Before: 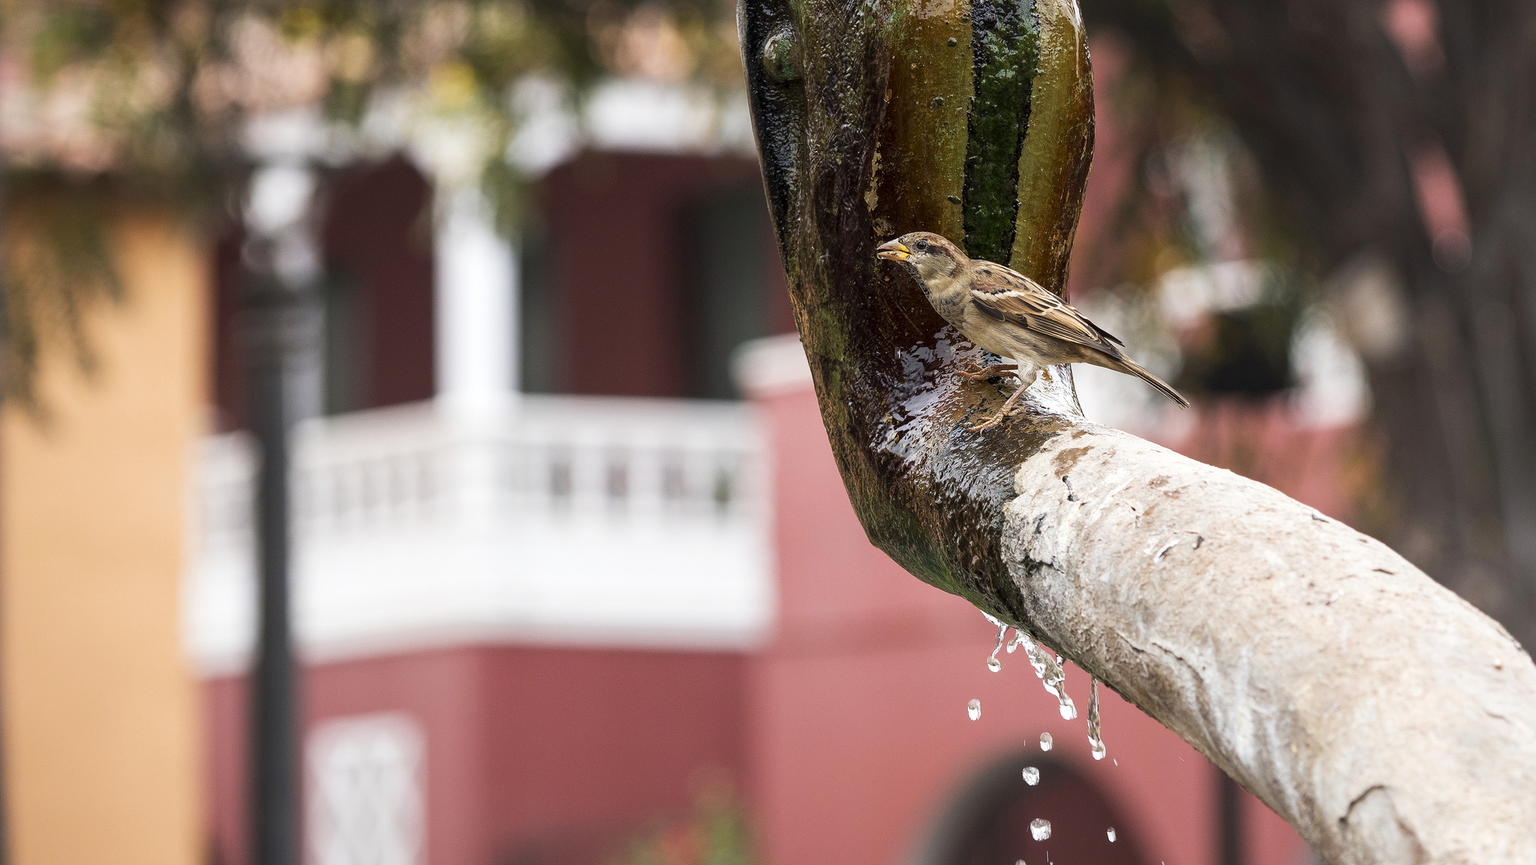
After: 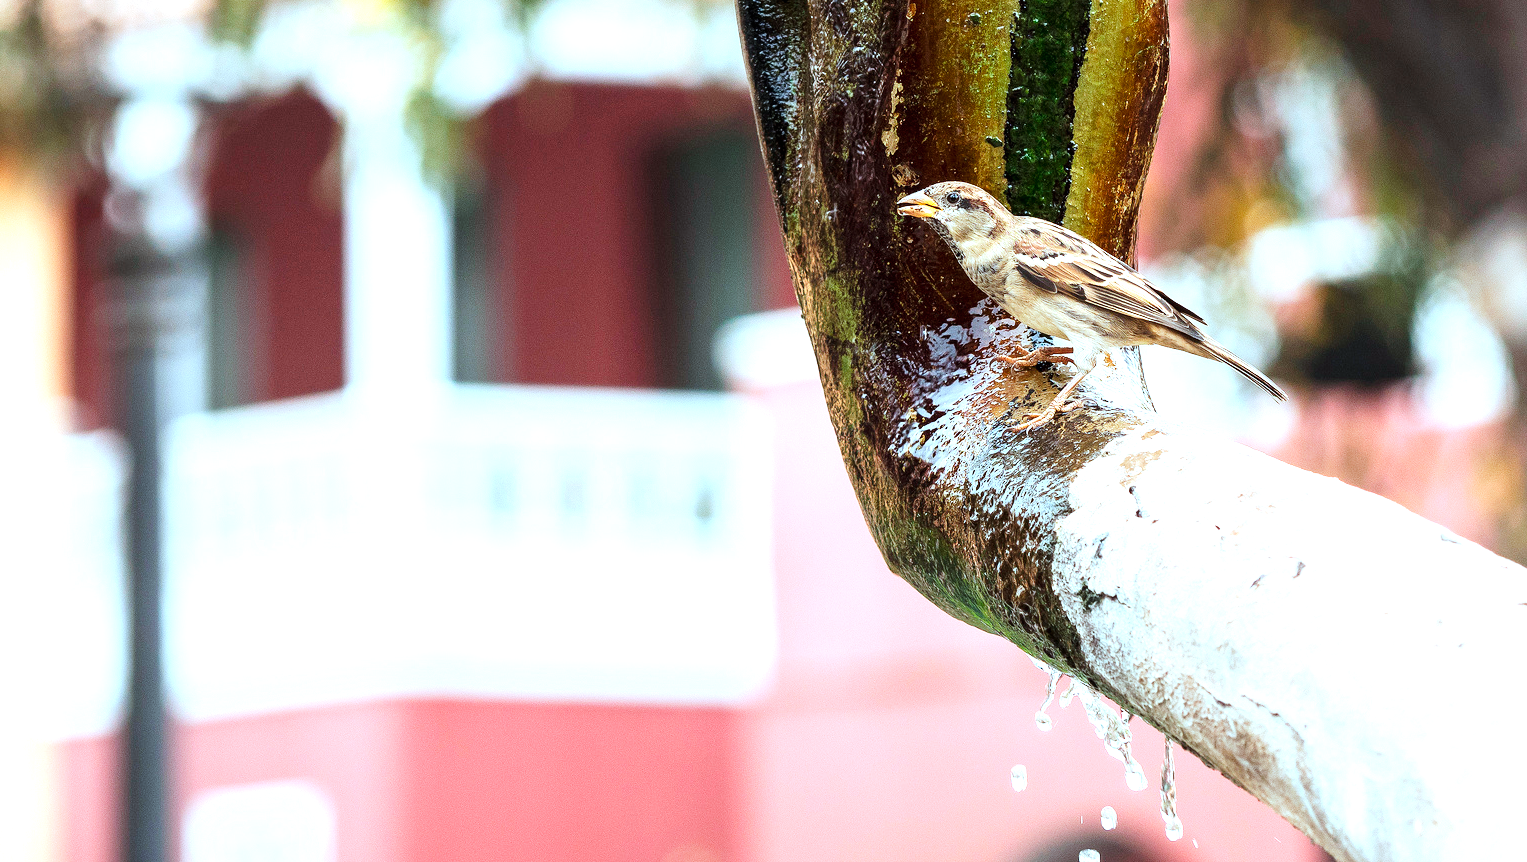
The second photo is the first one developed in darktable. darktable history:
tone curve: curves: ch0 [(0, 0) (0.087, 0.054) (0.281, 0.245) (0.506, 0.526) (0.8, 0.824) (0.994, 0.955)]; ch1 [(0, 0) (0.27, 0.195) (0.406, 0.435) (0.452, 0.474) (0.495, 0.5) (0.514, 0.508) (0.563, 0.584) (0.654, 0.689) (1, 1)]; ch2 [(0, 0) (0.269, 0.299) (0.459, 0.441) (0.498, 0.499) (0.523, 0.52) (0.551, 0.549) (0.633, 0.625) (0.659, 0.681) (0.718, 0.764) (1, 1)], preserve colors none
crop and rotate: left 10.359%, top 10.077%, right 9.951%, bottom 10.094%
contrast brightness saturation: saturation 0.101
color correction: highlights a* -12.15, highlights b* -15.28
exposure: black level correction 0, exposure 1.464 EV, compensate highlight preservation false
